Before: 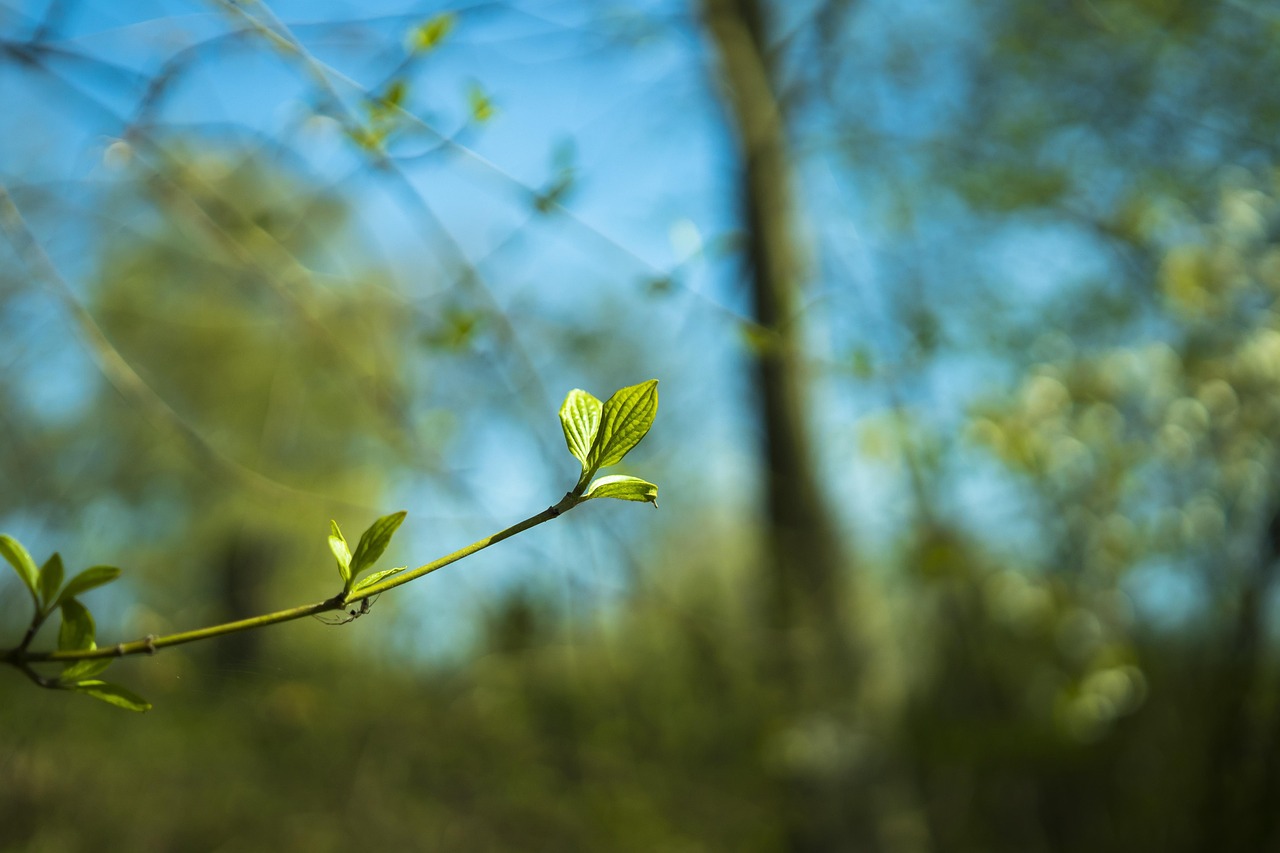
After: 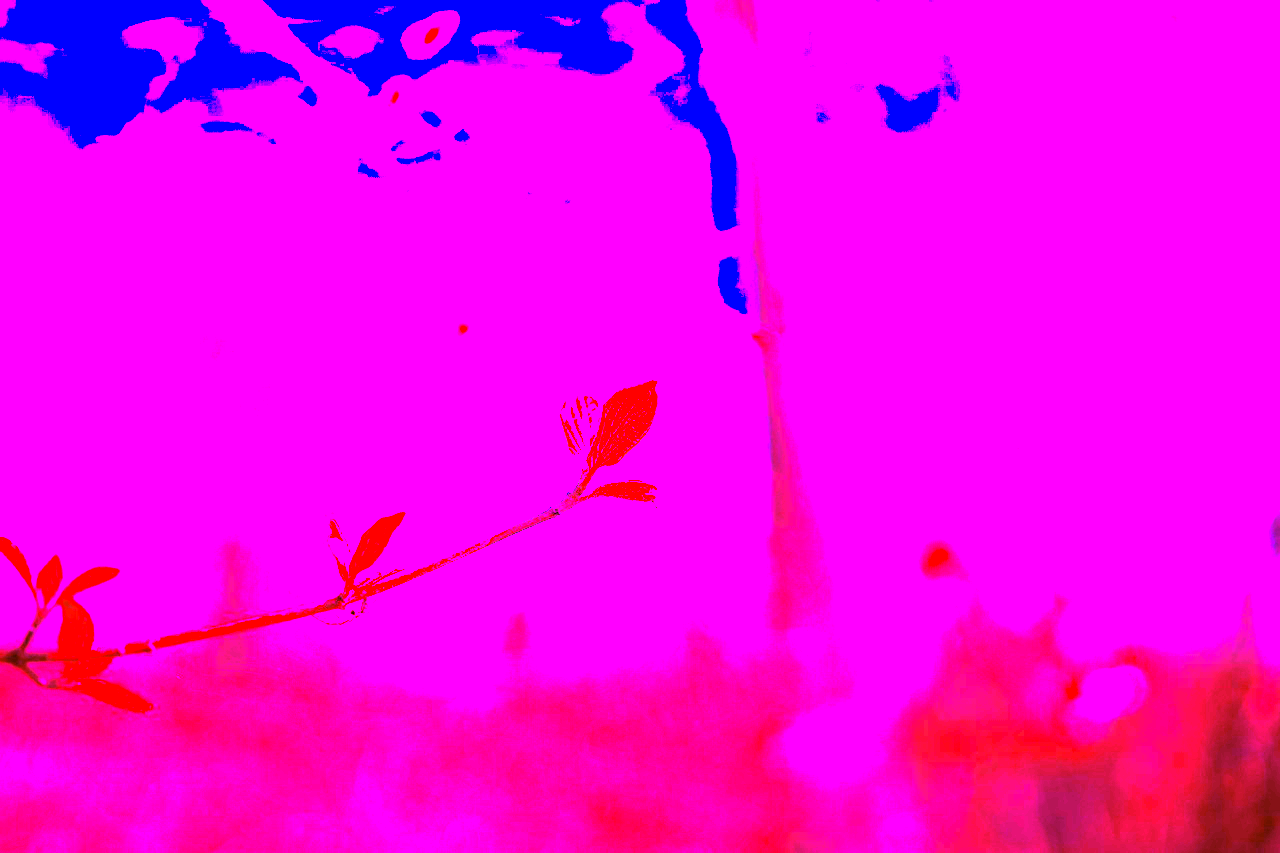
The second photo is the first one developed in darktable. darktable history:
vibrance: on, module defaults
white balance: red 8, blue 8
contrast brightness saturation: contrast 0.01, saturation -0.05
